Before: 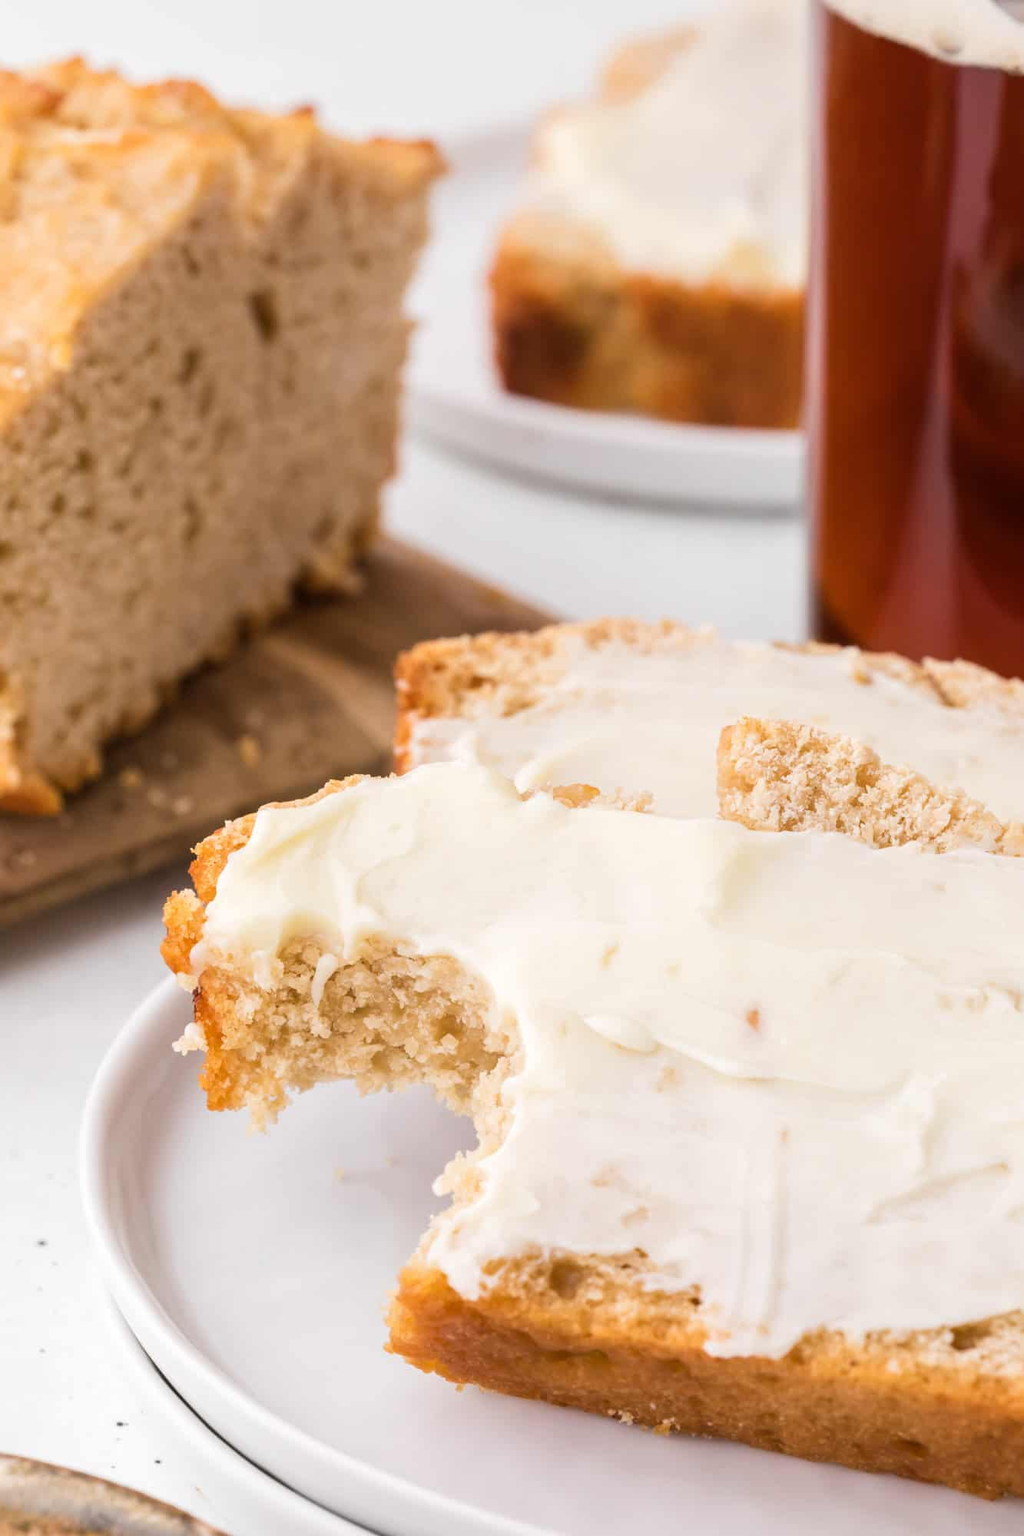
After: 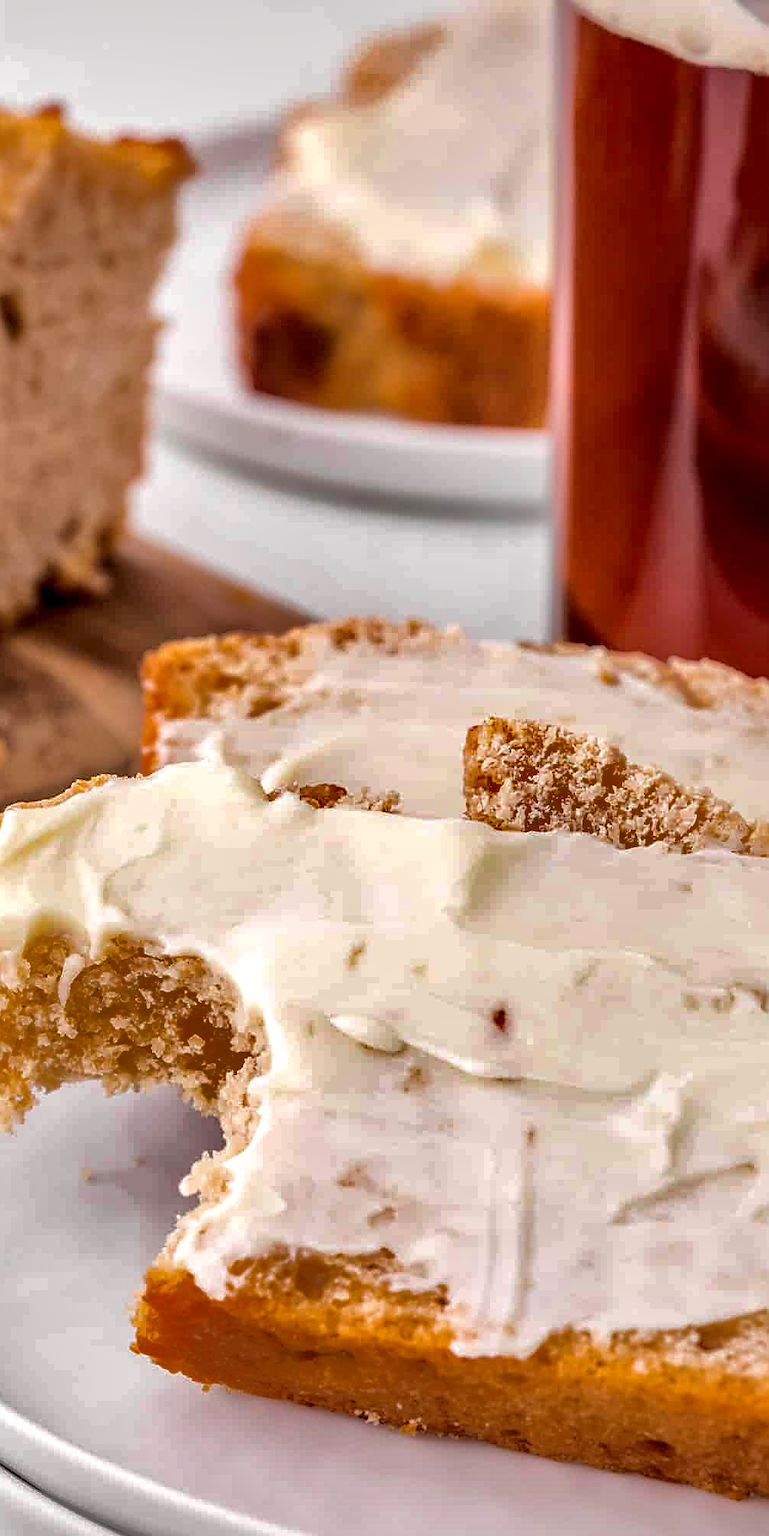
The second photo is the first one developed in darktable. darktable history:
exposure: exposure 0.131 EV, compensate highlight preservation false
color correction: highlights b* -0.046
crop and rotate: left 24.767%
tone curve: curves: ch0 [(0, 0.013) (0.036, 0.035) (0.274, 0.288) (0.504, 0.536) (0.844, 0.84) (1, 0.97)]; ch1 [(0, 0) (0.389, 0.403) (0.462, 0.48) (0.499, 0.5) (0.522, 0.534) (0.567, 0.588) (0.626, 0.645) (0.749, 0.781) (1, 1)]; ch2 [(0, 0) (0.457, 0.486) (0.5, 0.501) (0.533, 0.539) (0.599, 0.6) (0.704, 0.732) (1, 1)], color space Lab, independent channels, preserve colors none
sharpen: on, module defaults
local contrast: detail 160%
shadows and highlights: shadows 25.65, highlights -70.04
